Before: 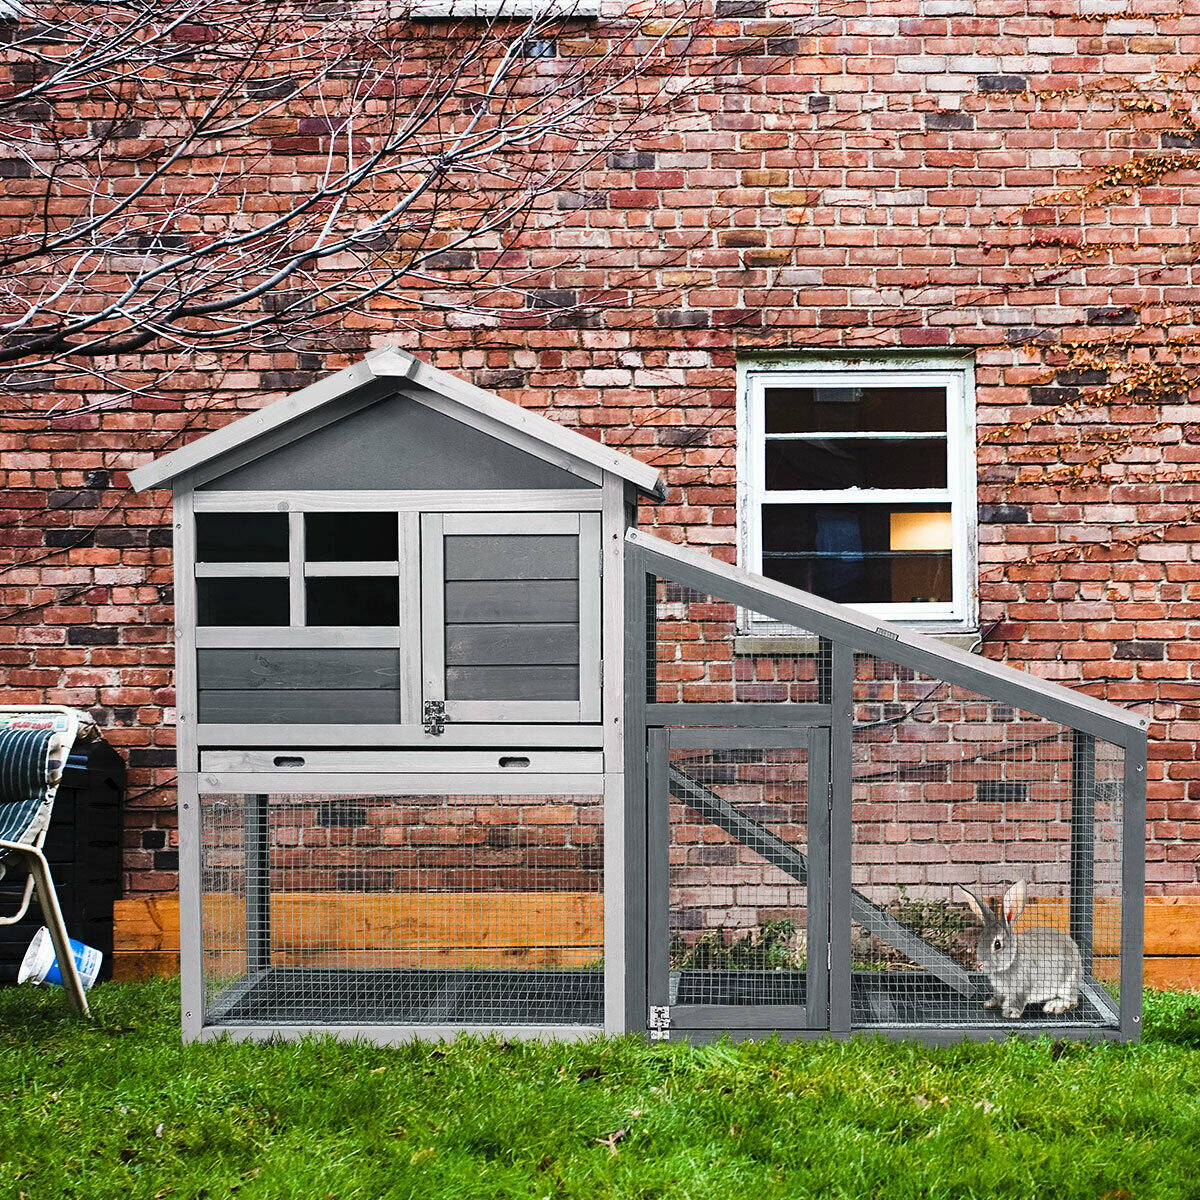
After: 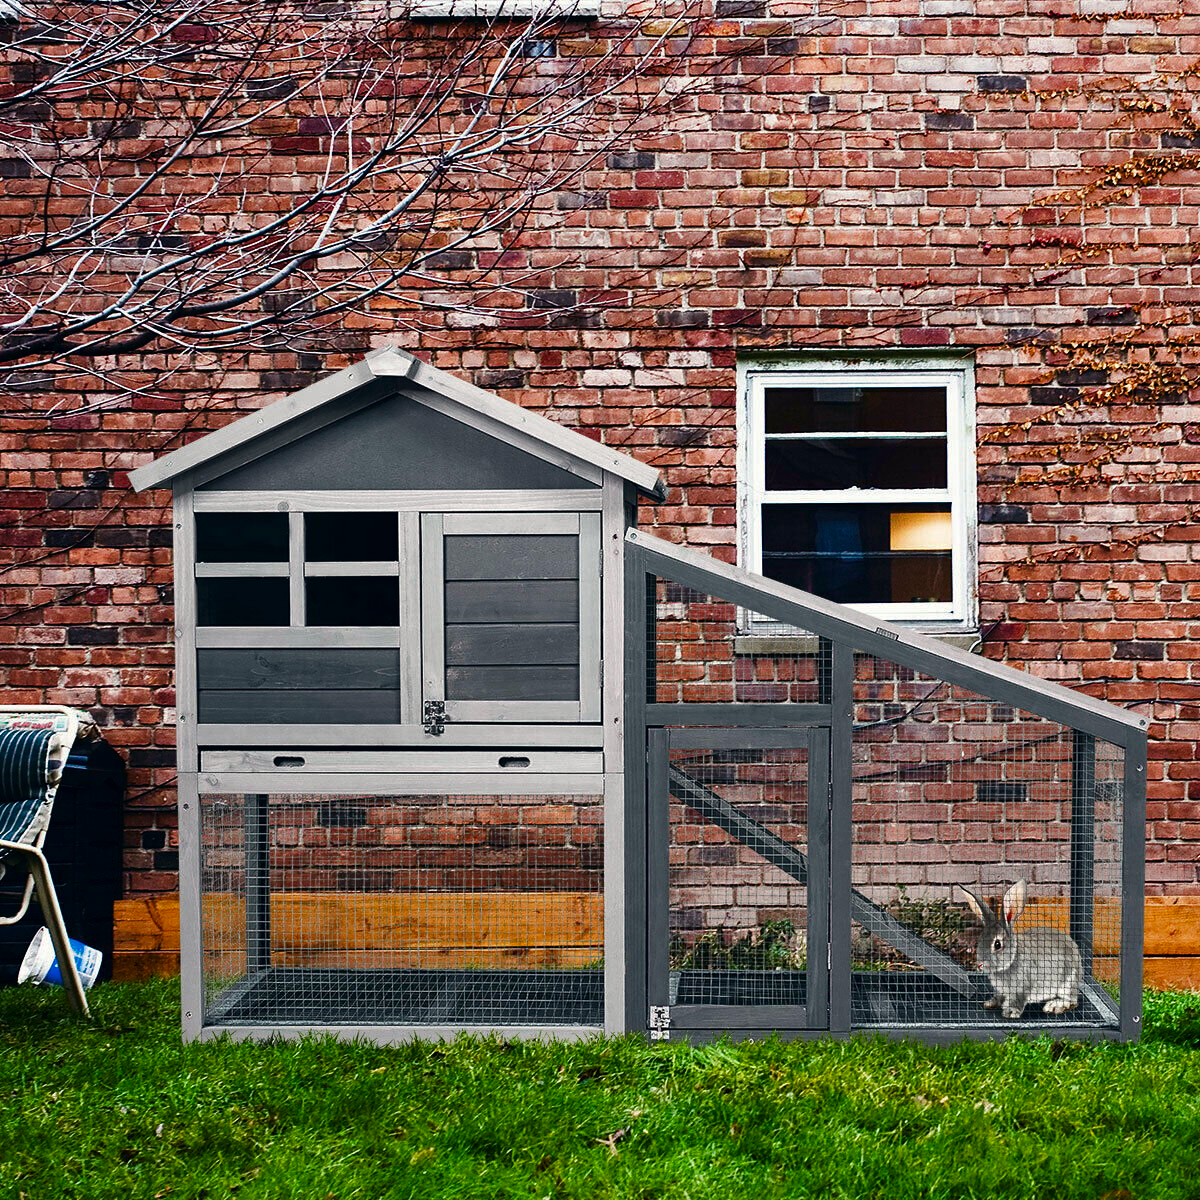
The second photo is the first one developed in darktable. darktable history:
color correction: highlights a* 0.44, highlights b* 2.64, shadows a* -1.28, shadows b* -4.56
contrast brightness saturation: brightness -0.195, saturation 0.081
